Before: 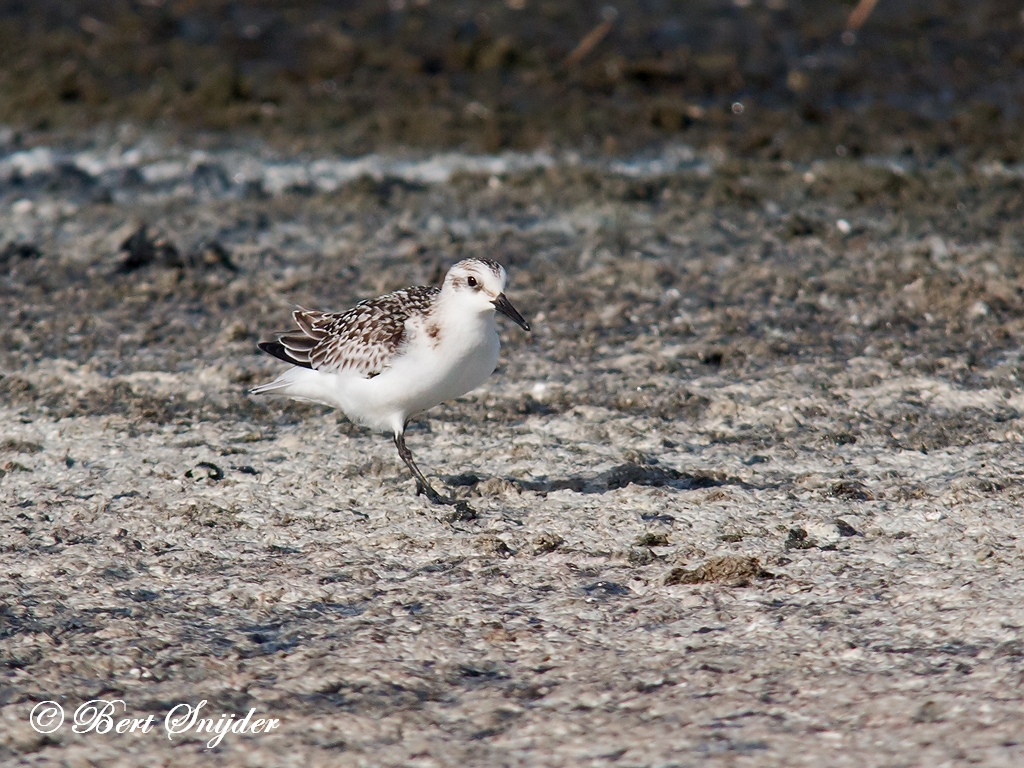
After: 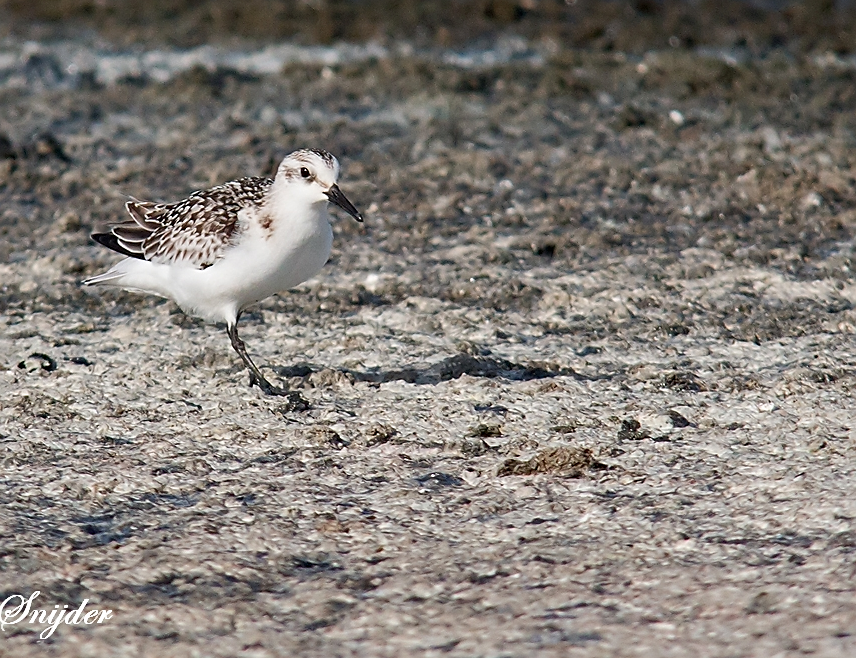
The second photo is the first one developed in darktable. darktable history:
sharpen: on, module defaults
crop: left 16.315%, top 14.246%
